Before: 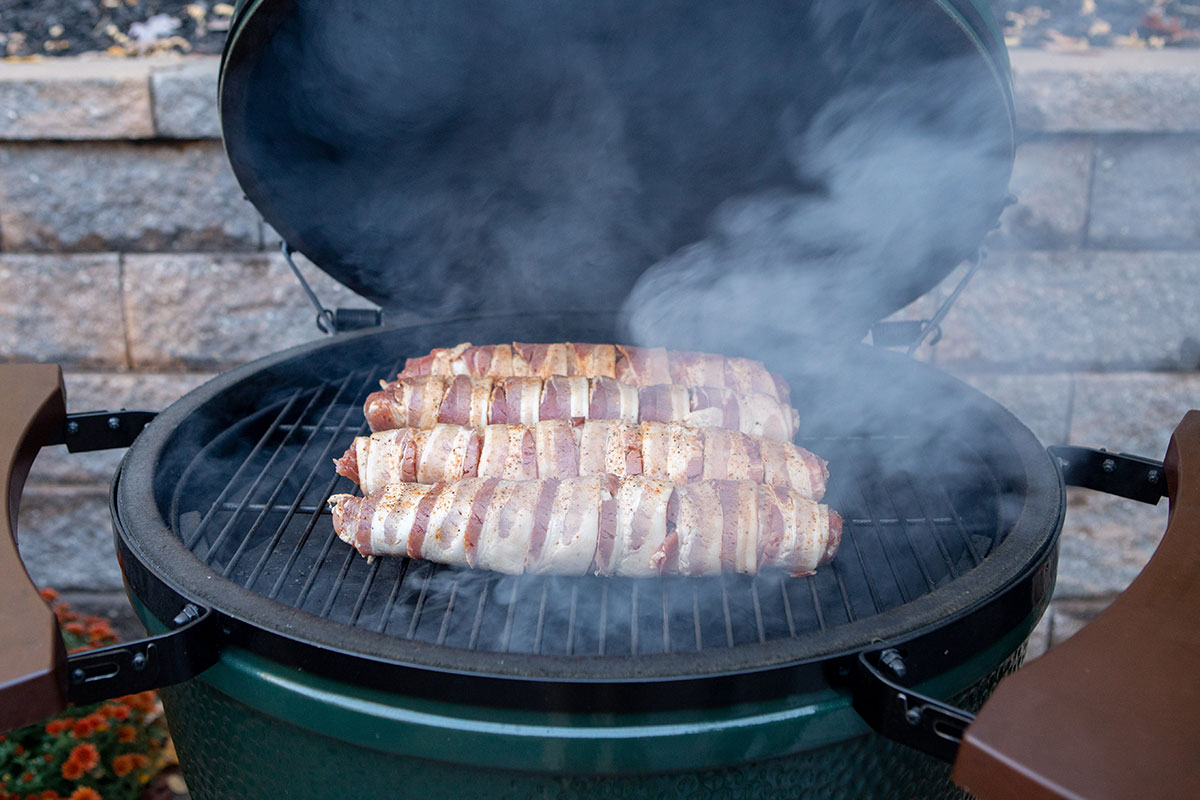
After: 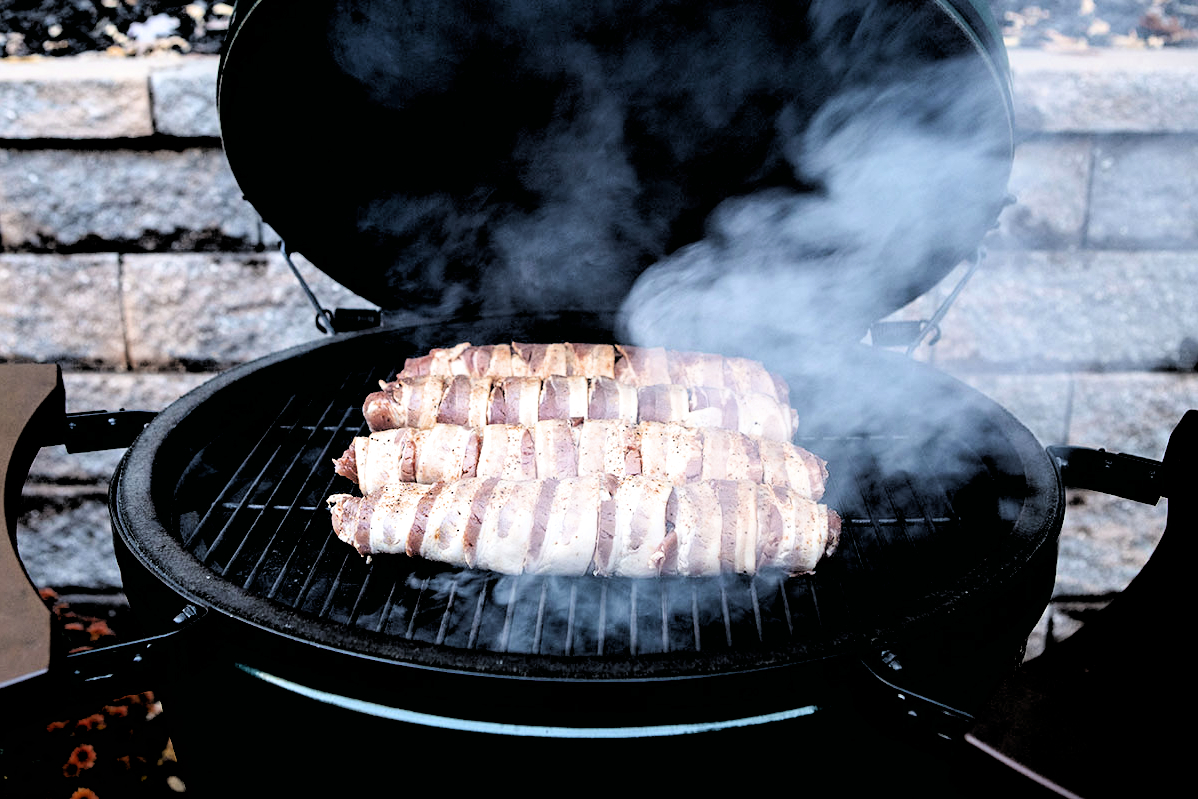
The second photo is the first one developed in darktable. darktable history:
crop and rotate: left 0.109%, bottom 0.007%
filmic rgb: black relative exposure -1.03 EV, white relative exposure 2.07 EV, hardness 1.57, contrast 2.236
color zones: curves: ch0 [(0.068, 0.464) (0.25, 0.5) (0.48, 0.508) (0.75, 0.536) (0.886, 0.476) (0.967, 0.456)]; ch1 [(0.066, 0.456) (0.25, 0.5) (0.616, 0.508) (0.746, 0.56) (0.934, 0.444)]
